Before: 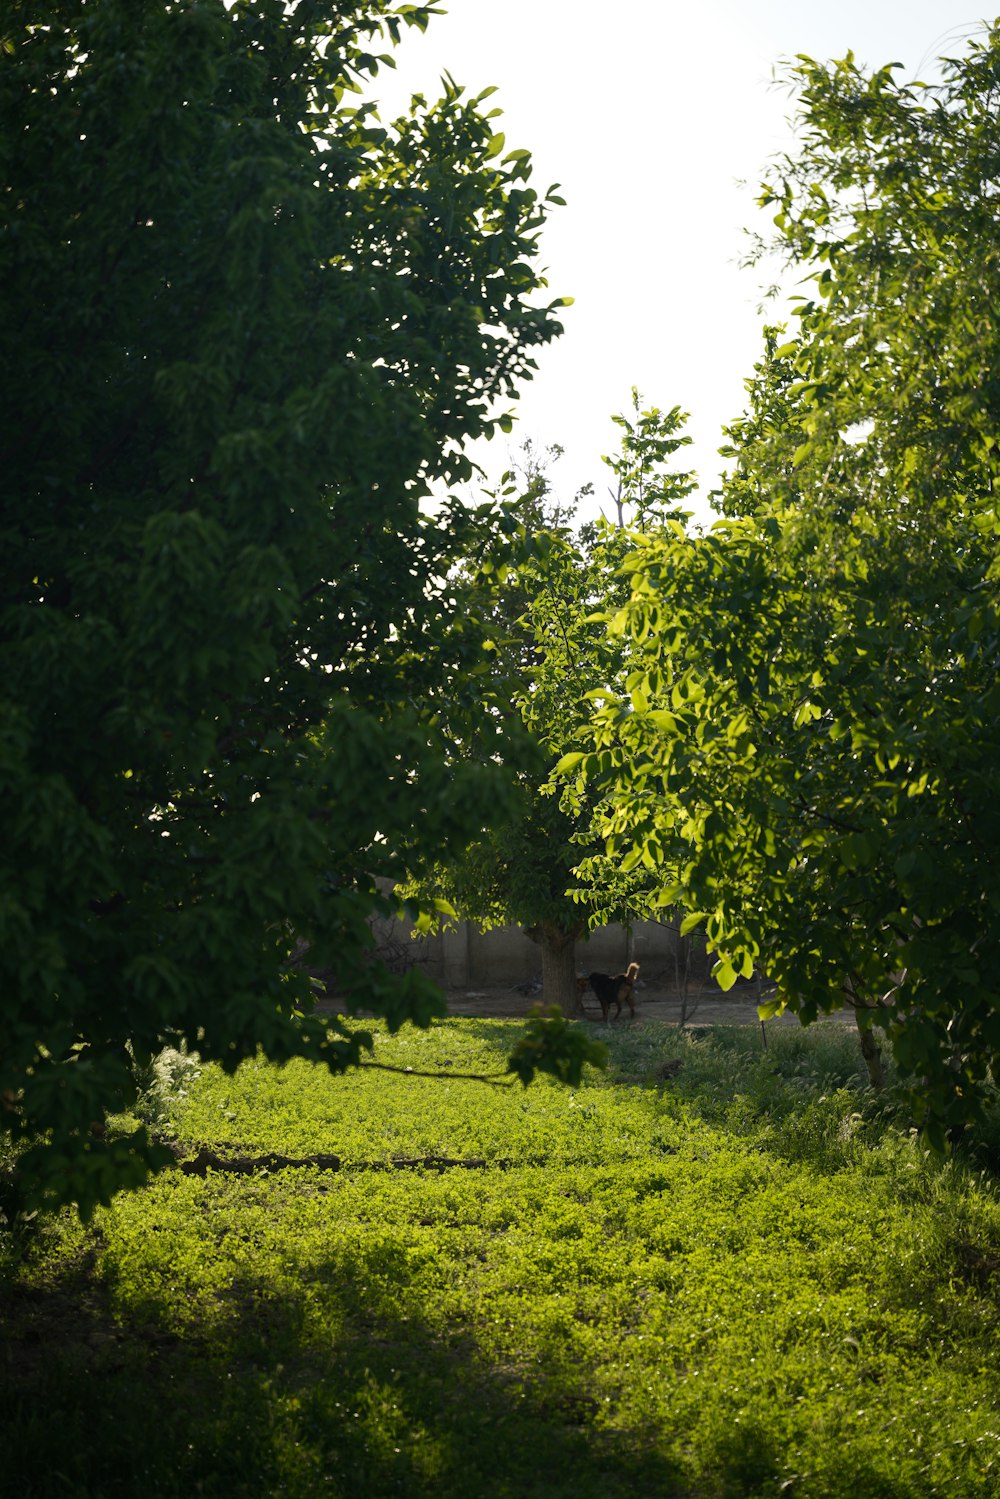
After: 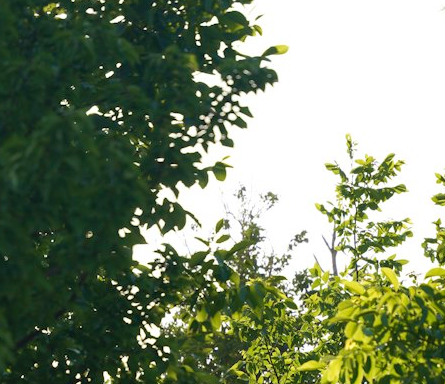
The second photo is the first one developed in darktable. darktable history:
crop: left 28.669%, top 16.869%, right 26.801%, bottom 57.498%
shadows and highlights: radius 127.05, shadows 30.55, highlights -31.25, low approximation 0.01, soften with gaussian
levels: levels [0, 0.478, 1]
velvia: on, module defaults
